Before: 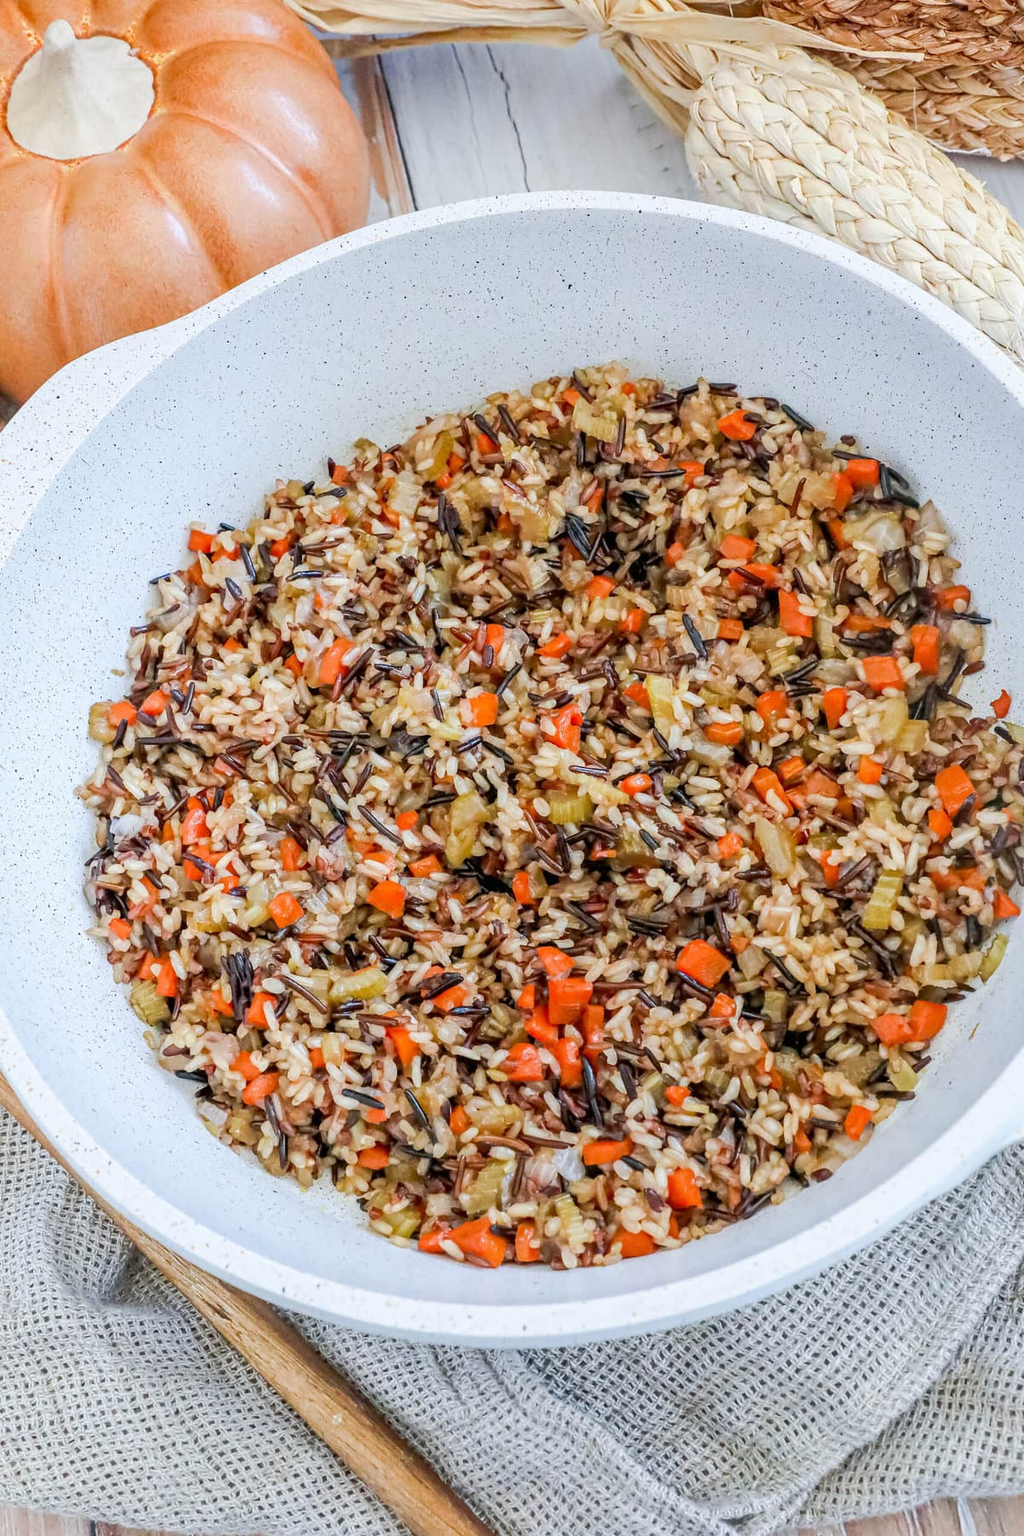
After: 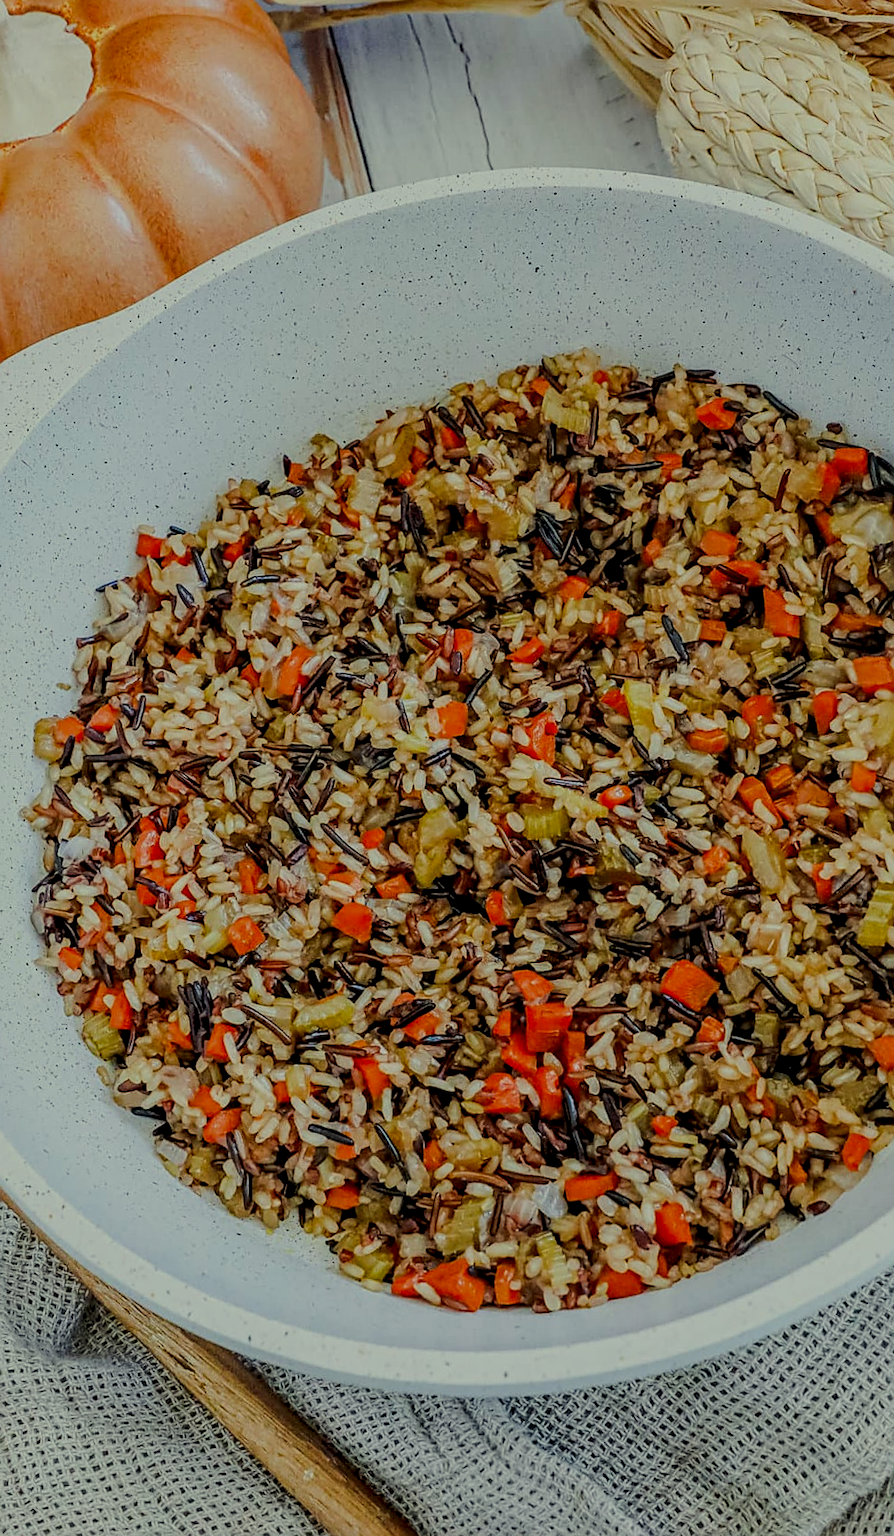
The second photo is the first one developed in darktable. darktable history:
color correction: highlights a* -5.77, highlights b* 11.35
crop and rotate: angle 0.882°, left 4.485%, top 0.978%, right 11.214%, bottom 2.556%
sharpen: on, module defaults
local contrast: on, module defaults
contrast brightness saturation: contrast 0.095, saturation 0.271
exposure: exposure -0.935 EV, compensate exposure bias true, compensate highlight preservation false
filmic rgb: black relative exposure -7.65 EV, white relative exposure 4.56 EV, threshold 2.98 EV, hardness 3.61, enable highlight reconstruction true
